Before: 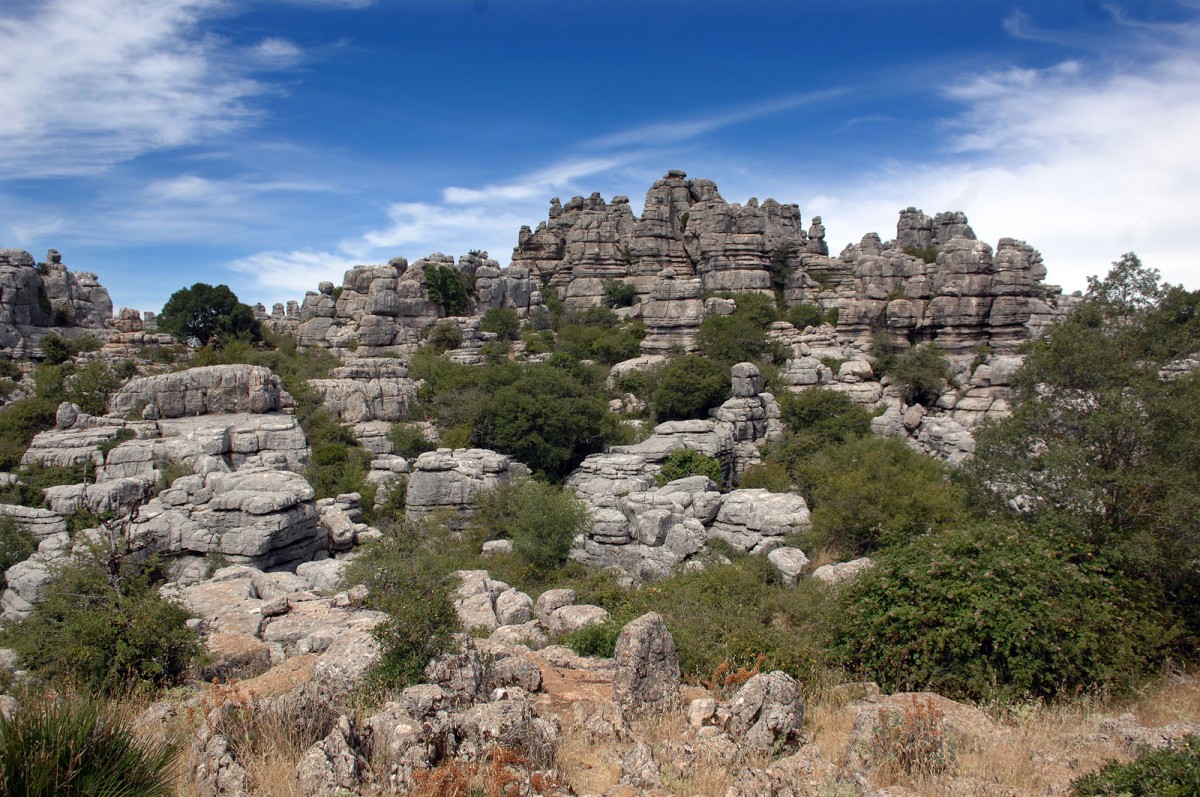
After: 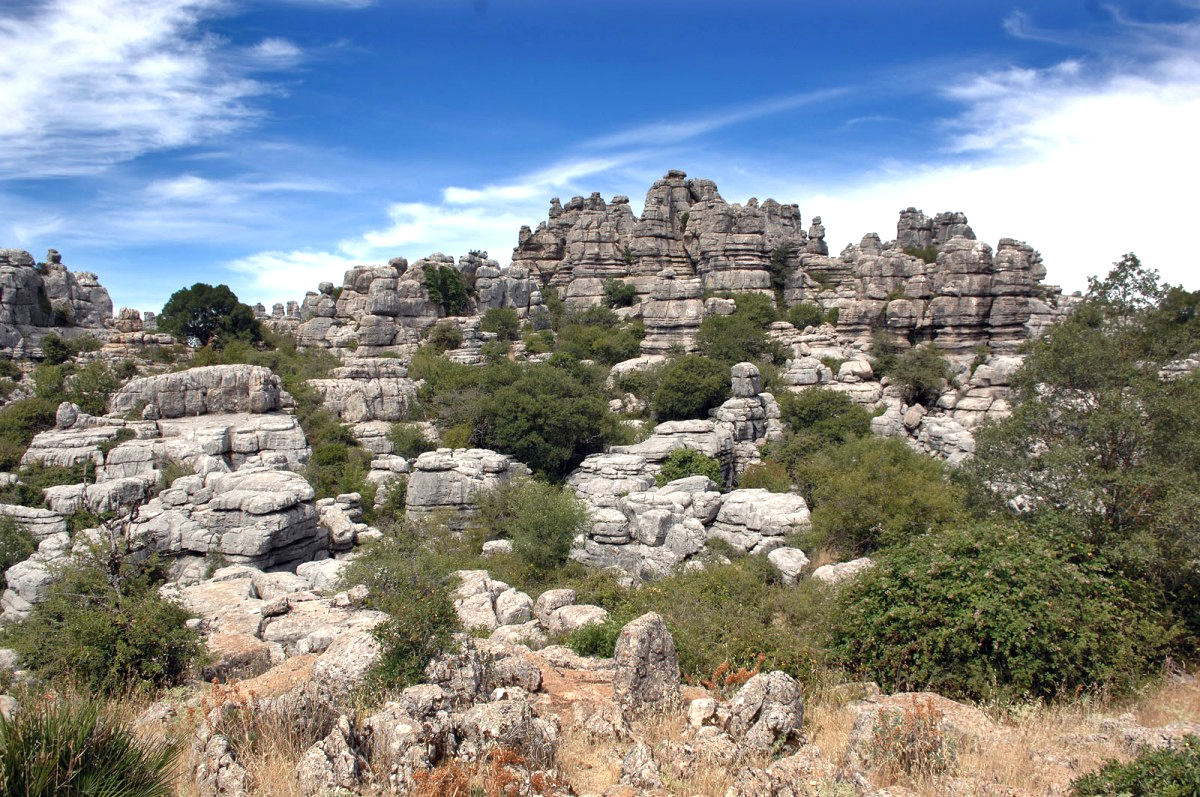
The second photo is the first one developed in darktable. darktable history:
shadows and highlights: shadows 60.52, soften with gaussian
exposure: exposure 0.649 EV, compensate highlight preservation false
contrast brightness saturation: saturation -0.055
